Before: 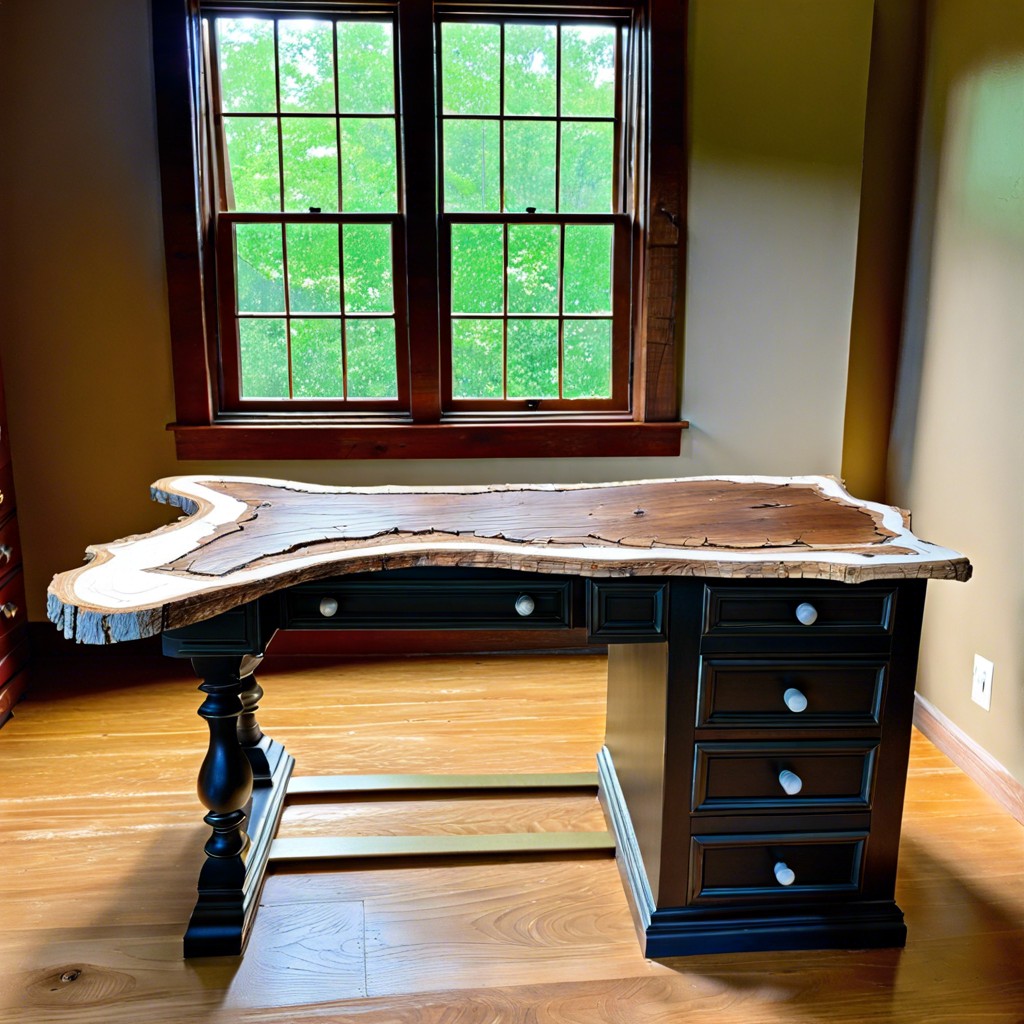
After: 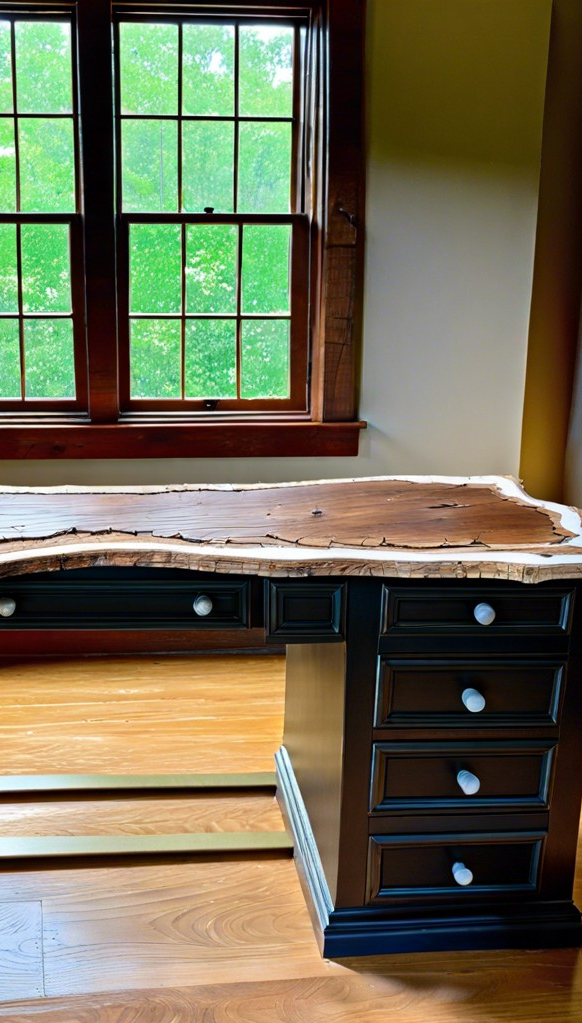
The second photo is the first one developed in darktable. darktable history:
crop: left 31.511%, top 0.003%, right 11.612%
